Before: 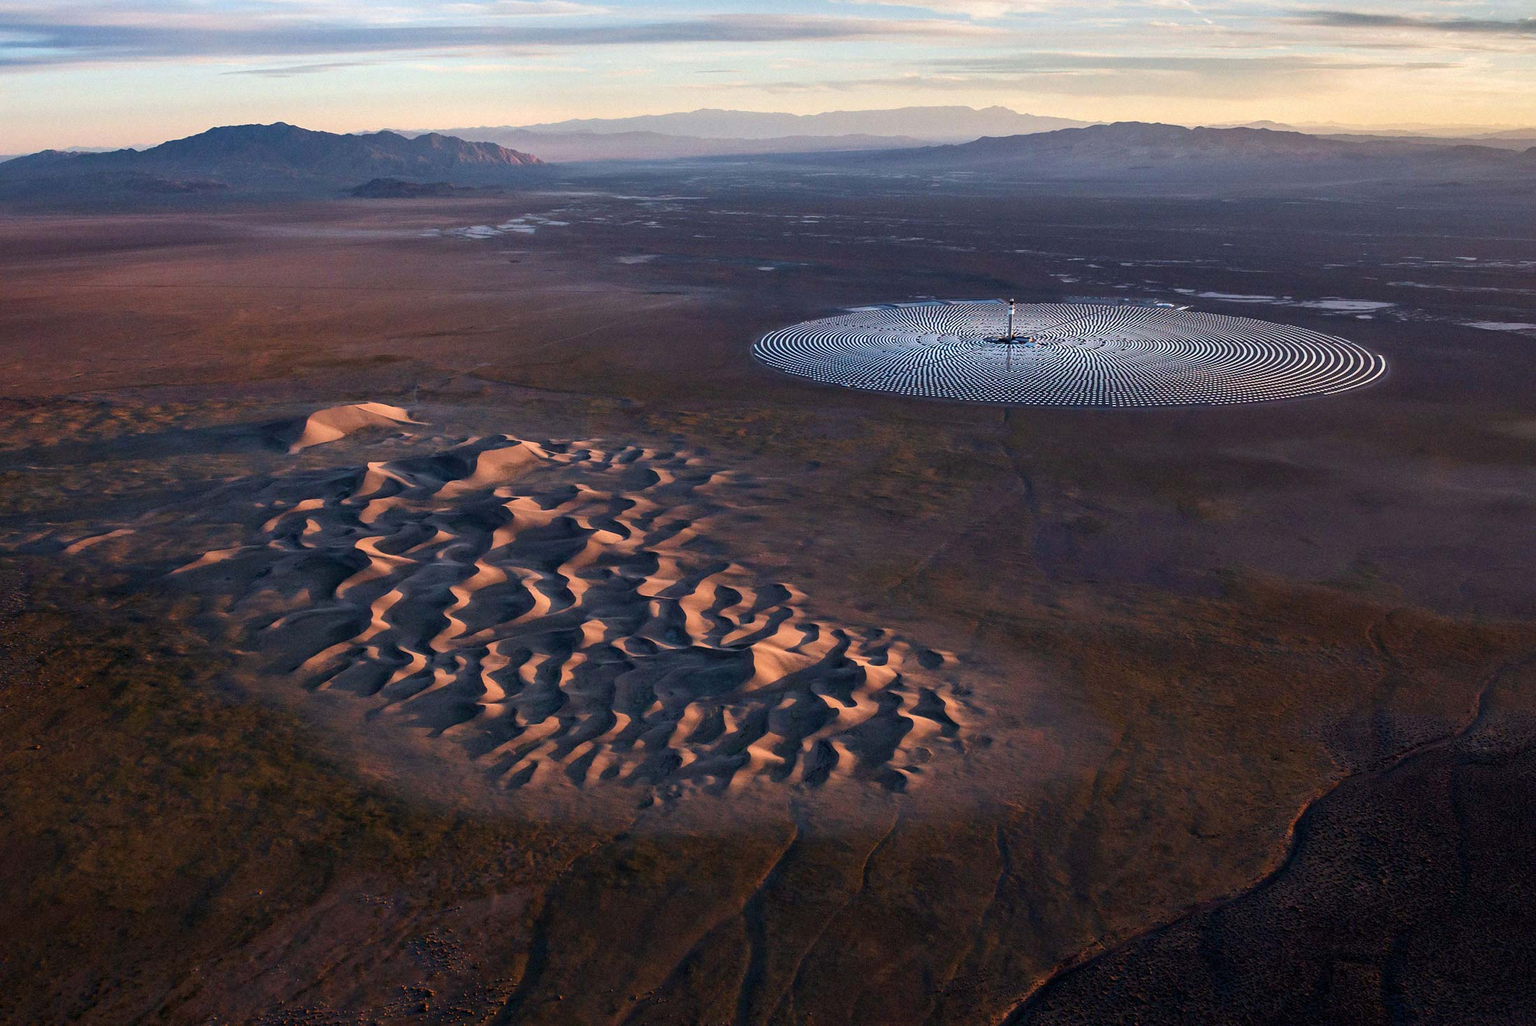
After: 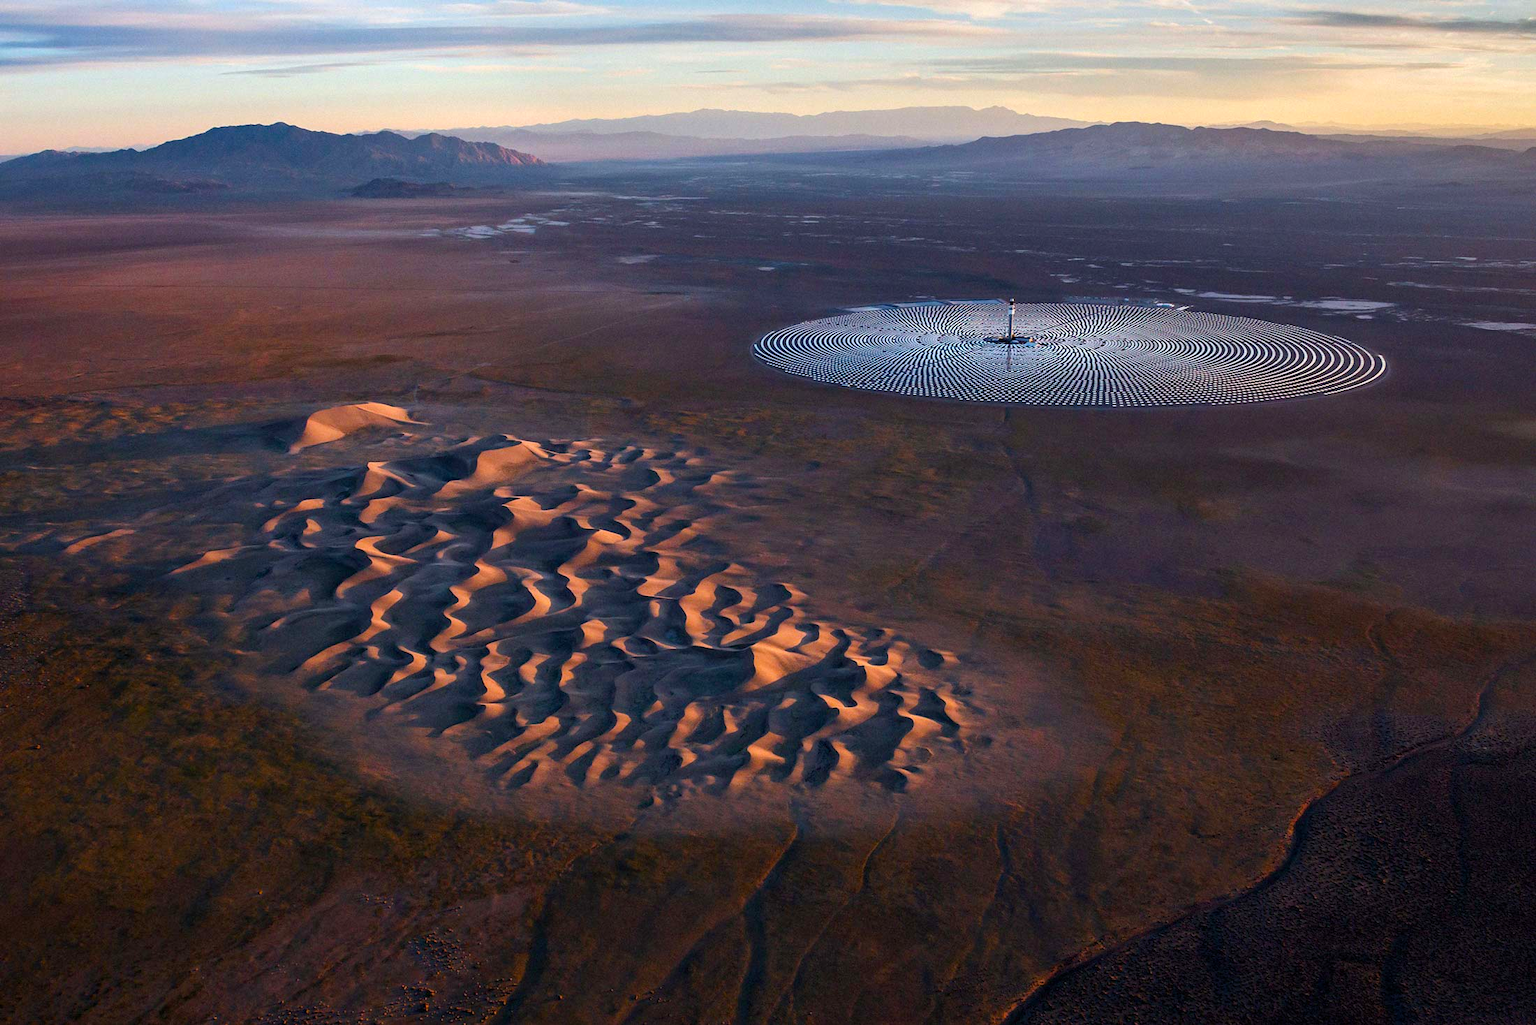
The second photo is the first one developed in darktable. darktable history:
color balance rgb: perceptual saturation grading › global saturation 31.262%
